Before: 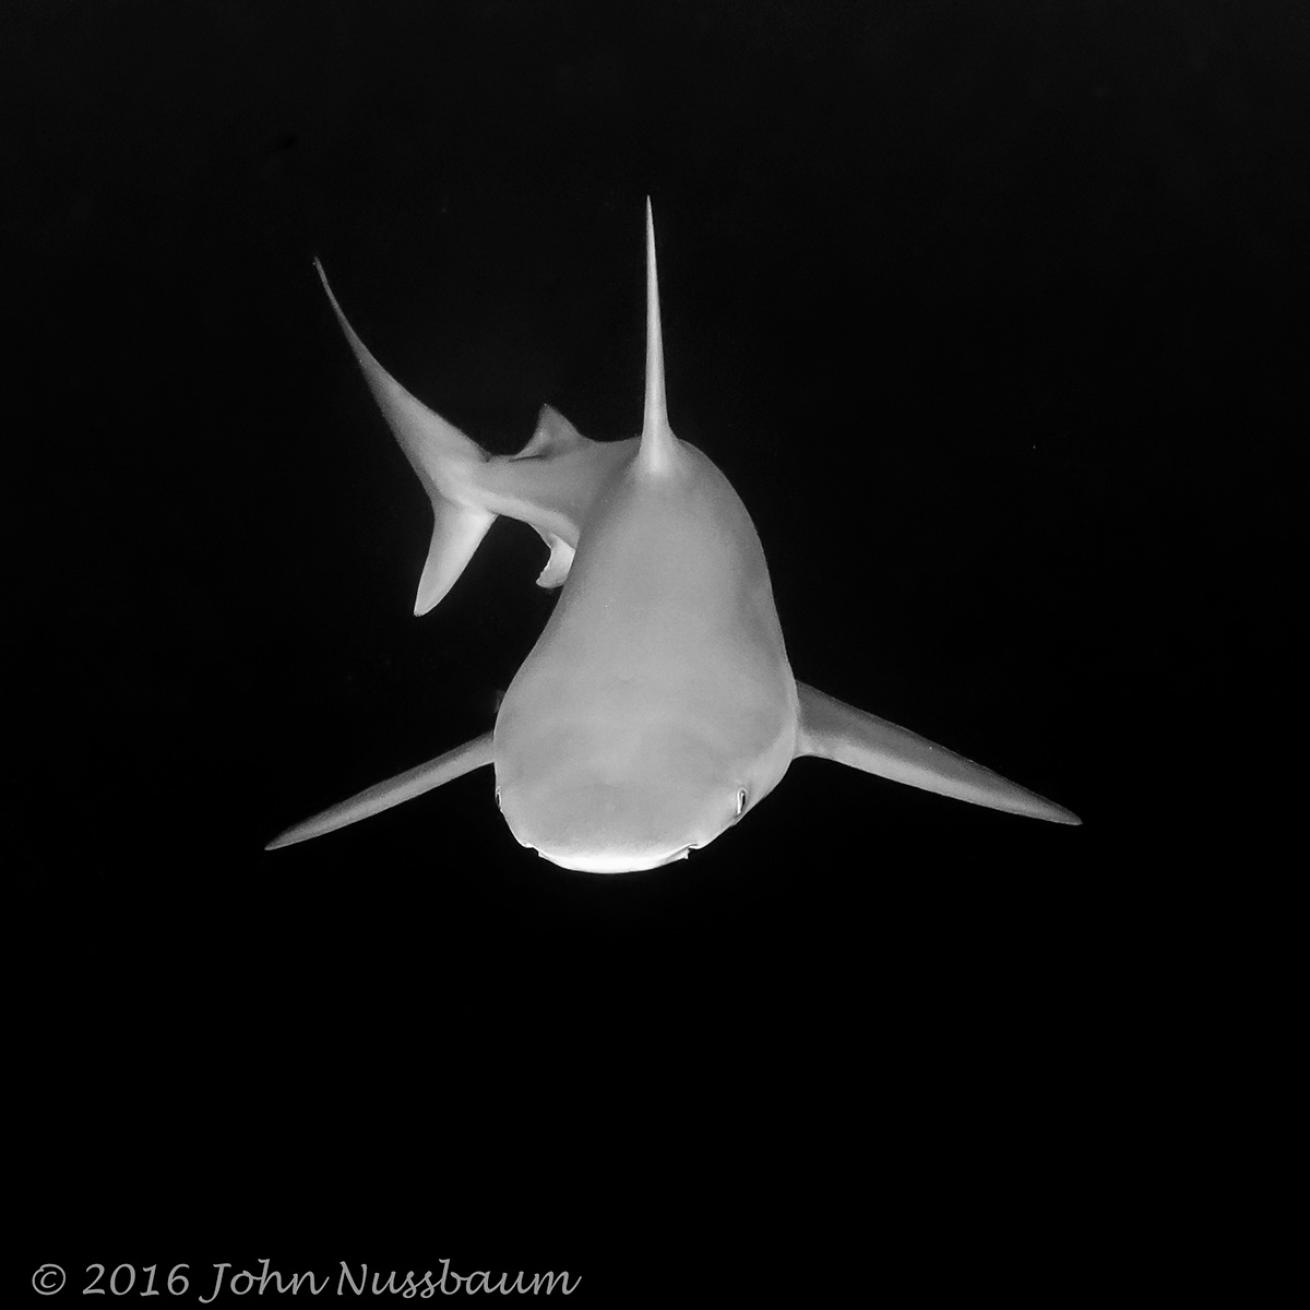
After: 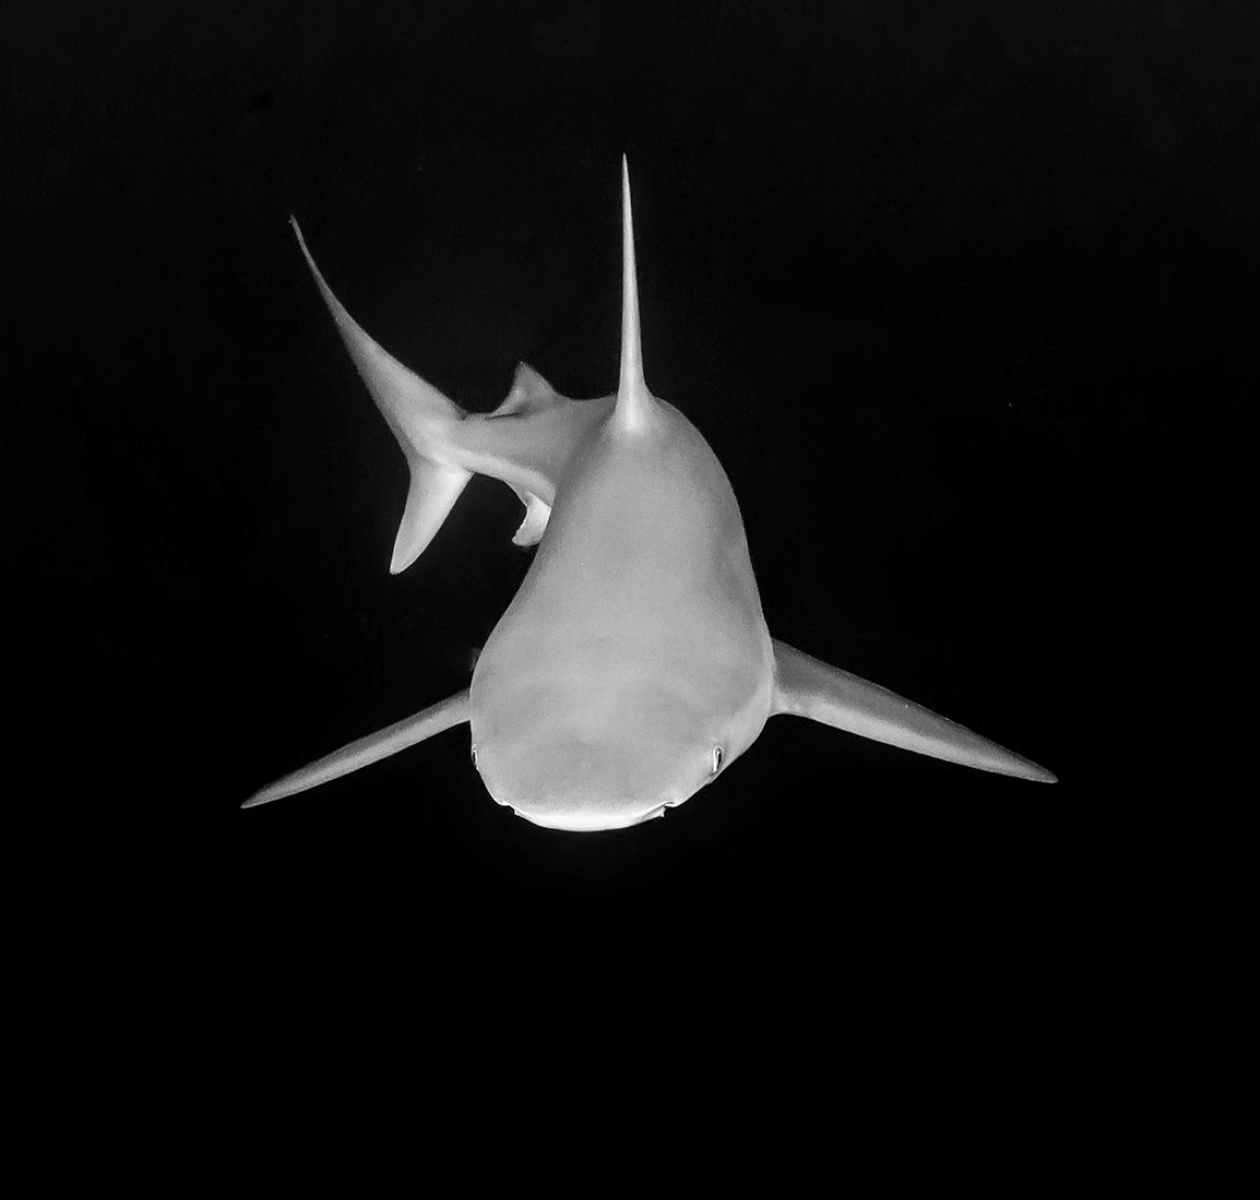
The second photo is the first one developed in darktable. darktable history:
local contrast: highlights 27%, shadows 74%, midtone range 0.747
crop: left 1.859%, top 3.274%, right 1.184%, bottom 4.821%
